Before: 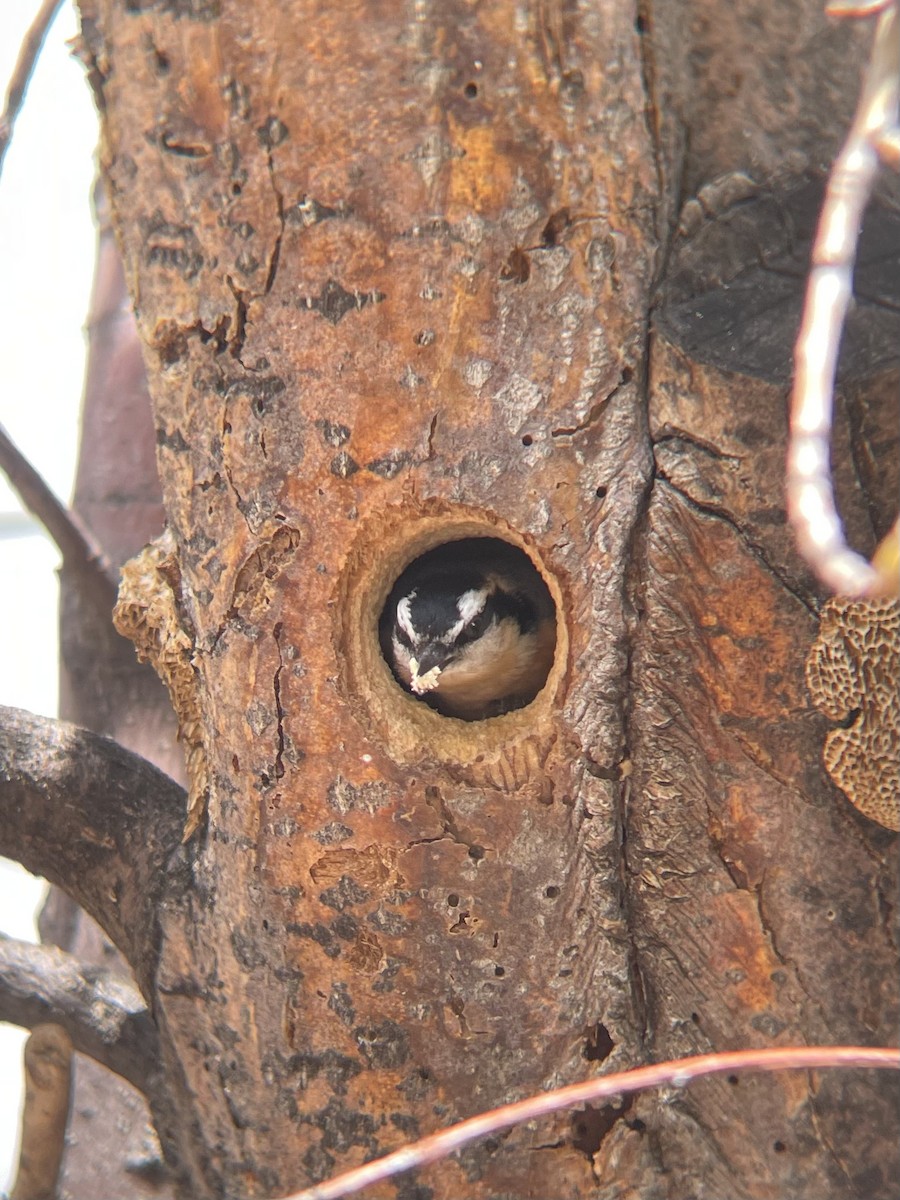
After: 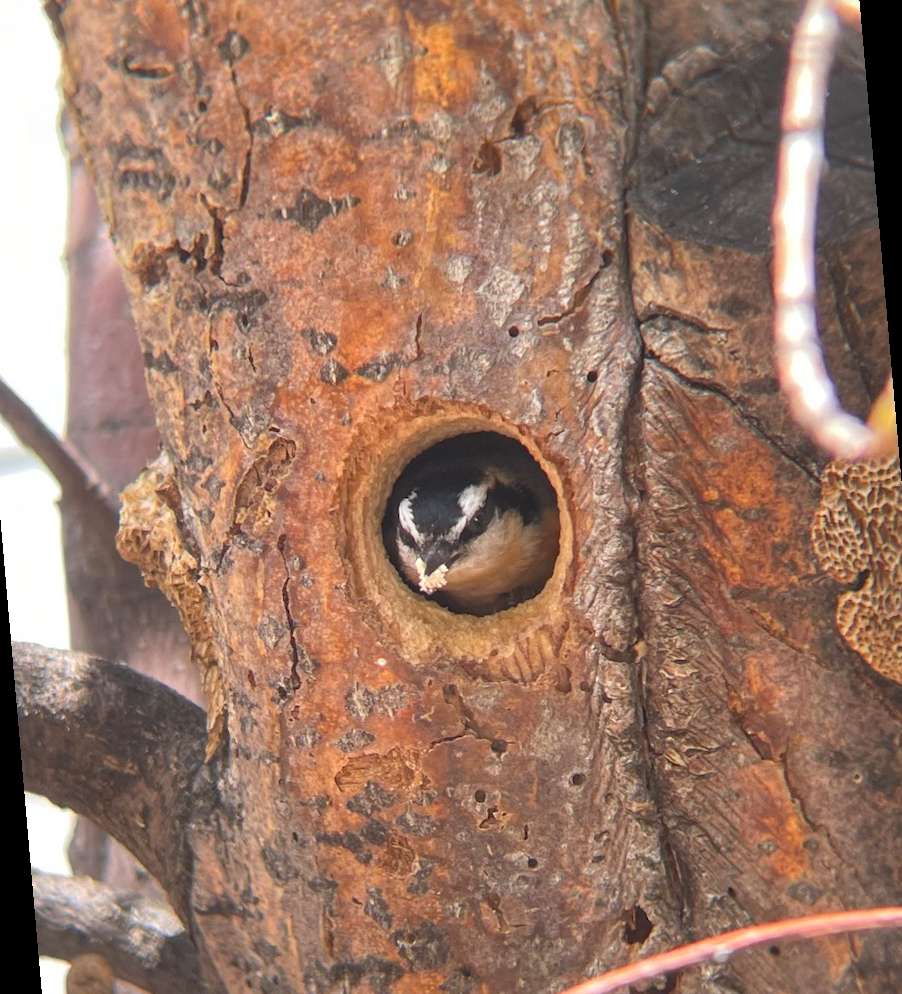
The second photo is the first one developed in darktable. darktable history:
rotate and perspective: rotation -5°, crop left 0.05, crop right 0.952, crop top 0.11, crop bottom 0.89
white balance: emerald 1
